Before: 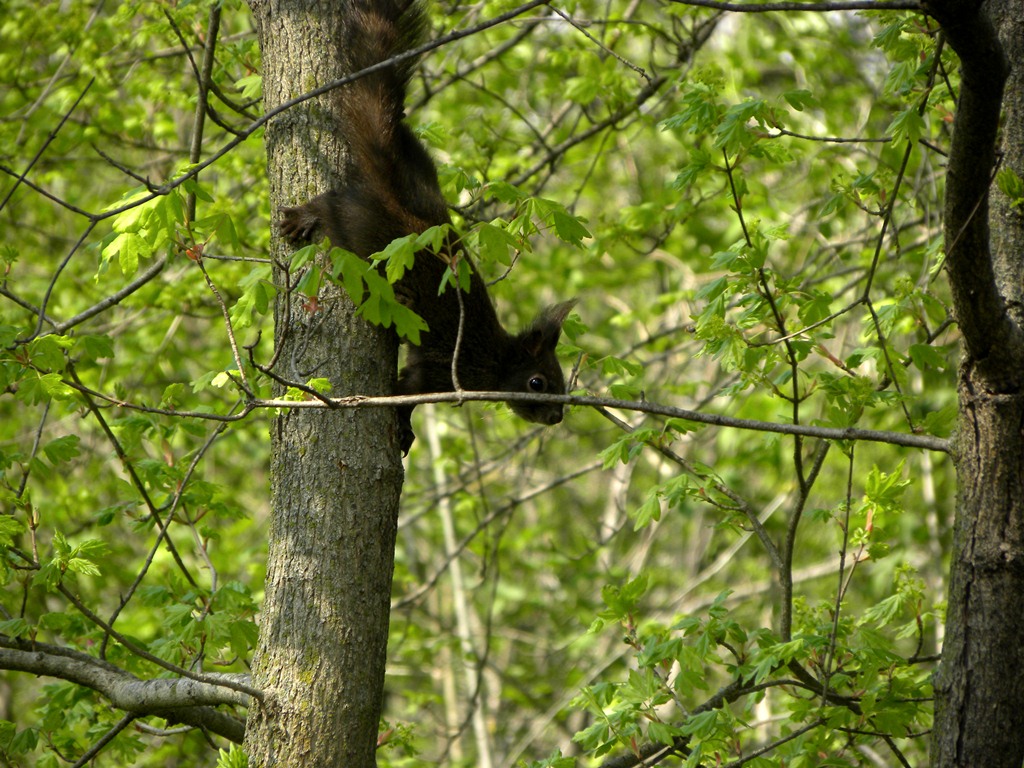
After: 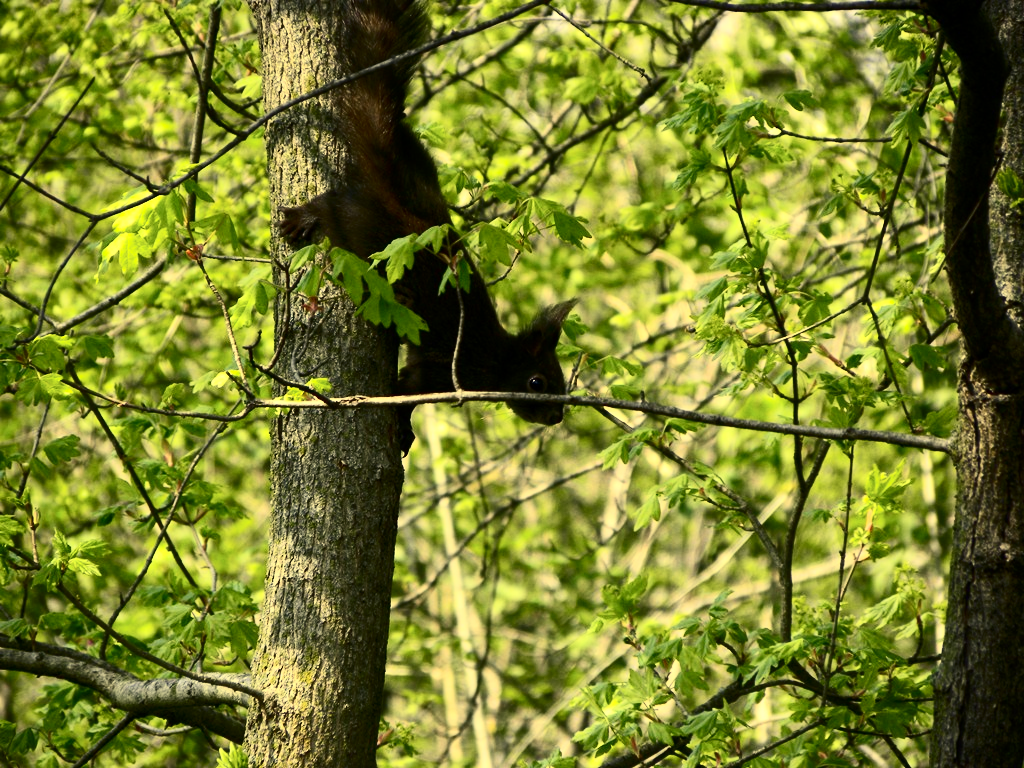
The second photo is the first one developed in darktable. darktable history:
color balance rgb: shadows lift › chroma 2%, shadows lift › hue 263°, highlights gain › chroma 8%, highlights gain › hue 84°, linear chroma grading › global chroma -15%, saturation formula JzAzBz (2021)
contrast brightness saturation: contrast 0.4, brightness 0.05, saturation 0.25
